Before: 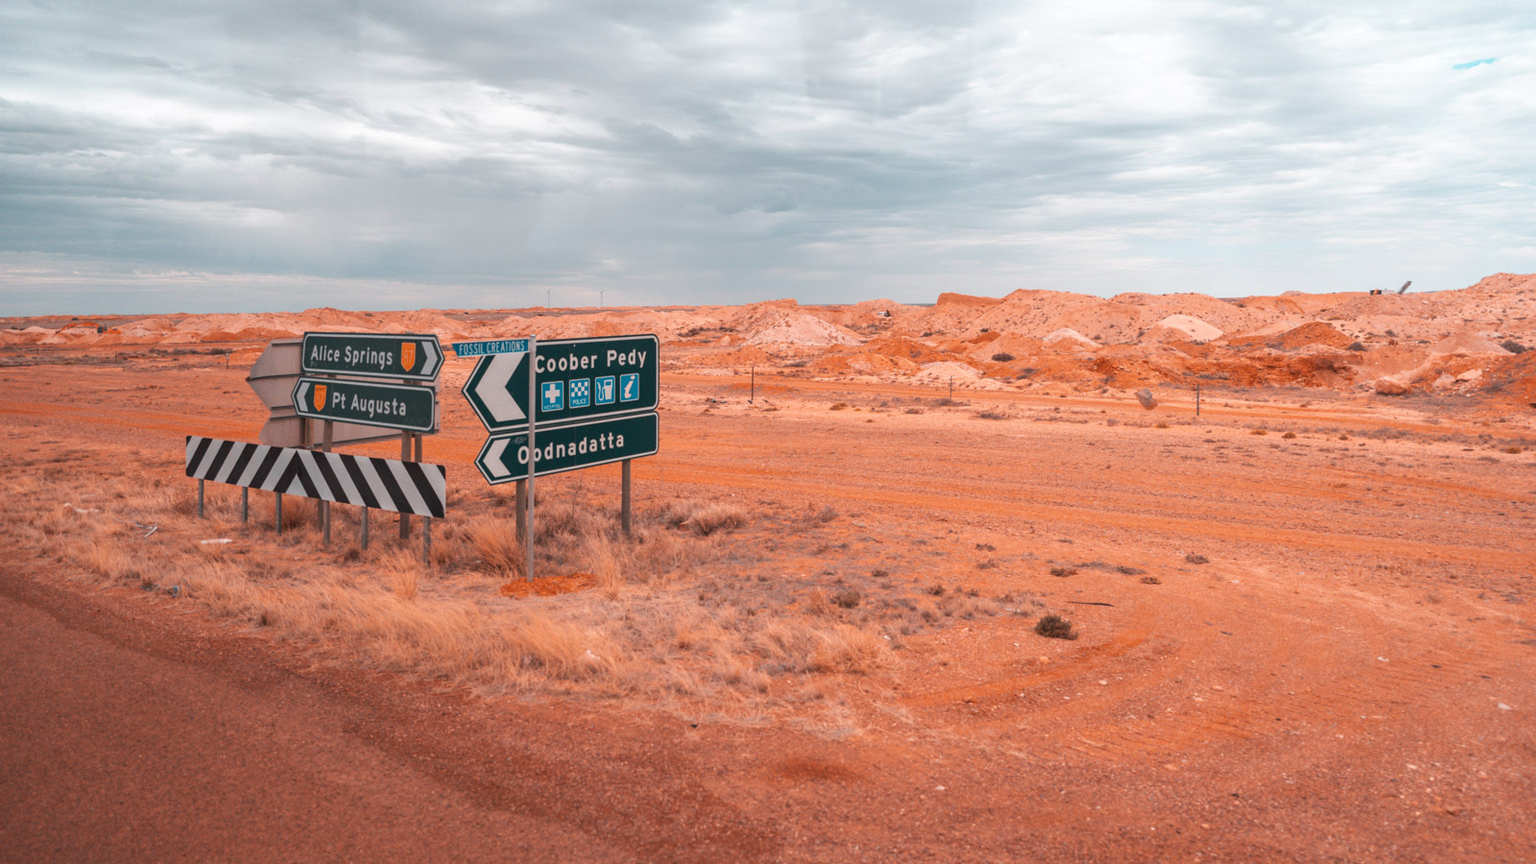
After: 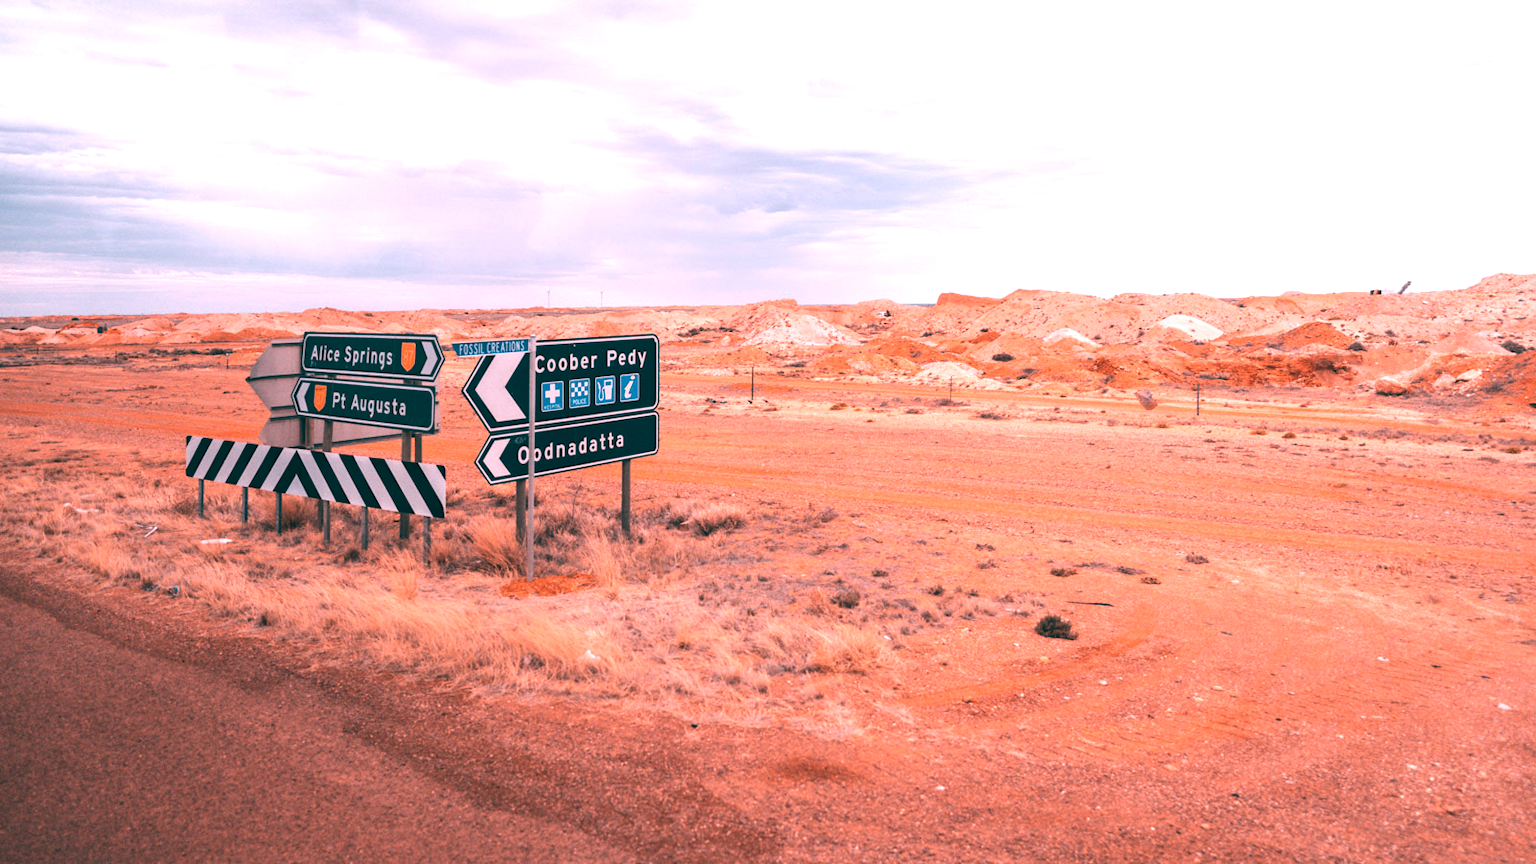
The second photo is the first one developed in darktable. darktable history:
color balance: lift [1.005, 0.99, 1.007, 1.01], gamma [1, 0.979, 1.011, 1.021], gain [0.923, 1.098, 1.025, 0.902], input saturation 90.45%, contrast 7.73%, output saturation 105.91%
tone equalizer: -8 EV -0.75 EV, -7 EV -0.7 EV, -6 EV -0.6 EV, -5 EV -0.4 EV, -3 EV 0.4 EV, -2 EV 0.6 EV, -1 EV 0.7 EV, +0 EV 0.75 EV, edges refinement/feathering 500, mask exposure compensation -1.57 EV, preserve details no
white balance: red 1.042, blue 1.17
